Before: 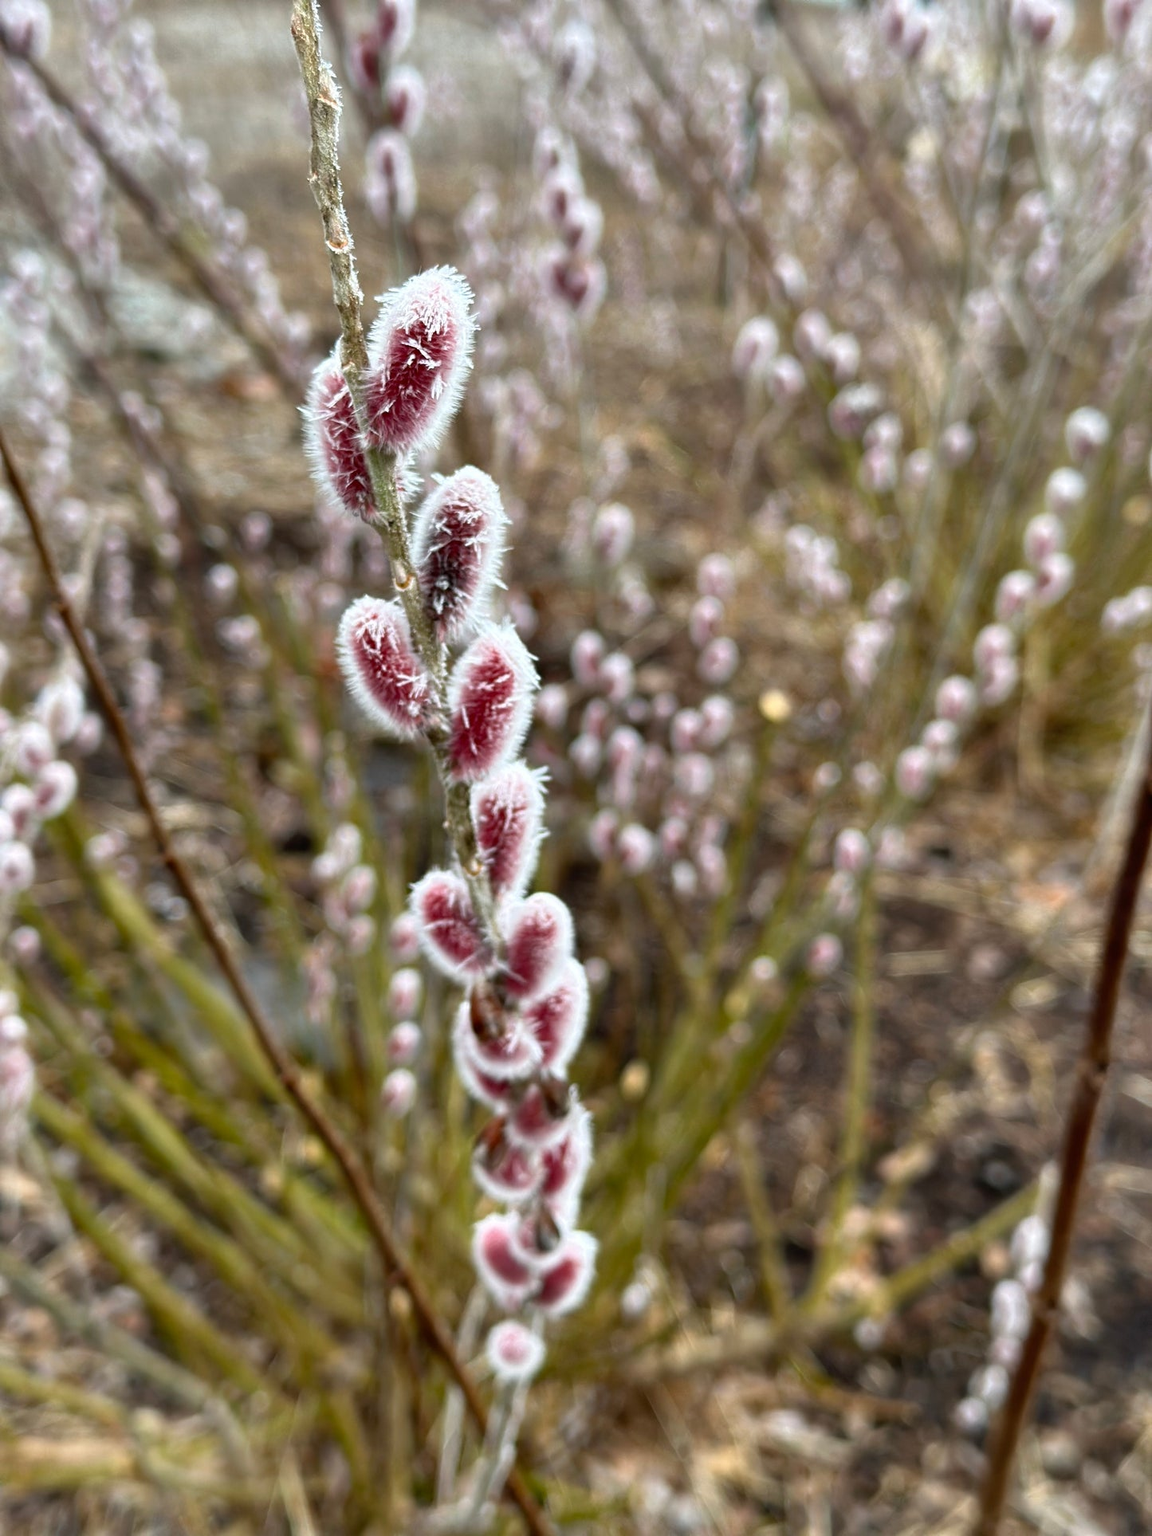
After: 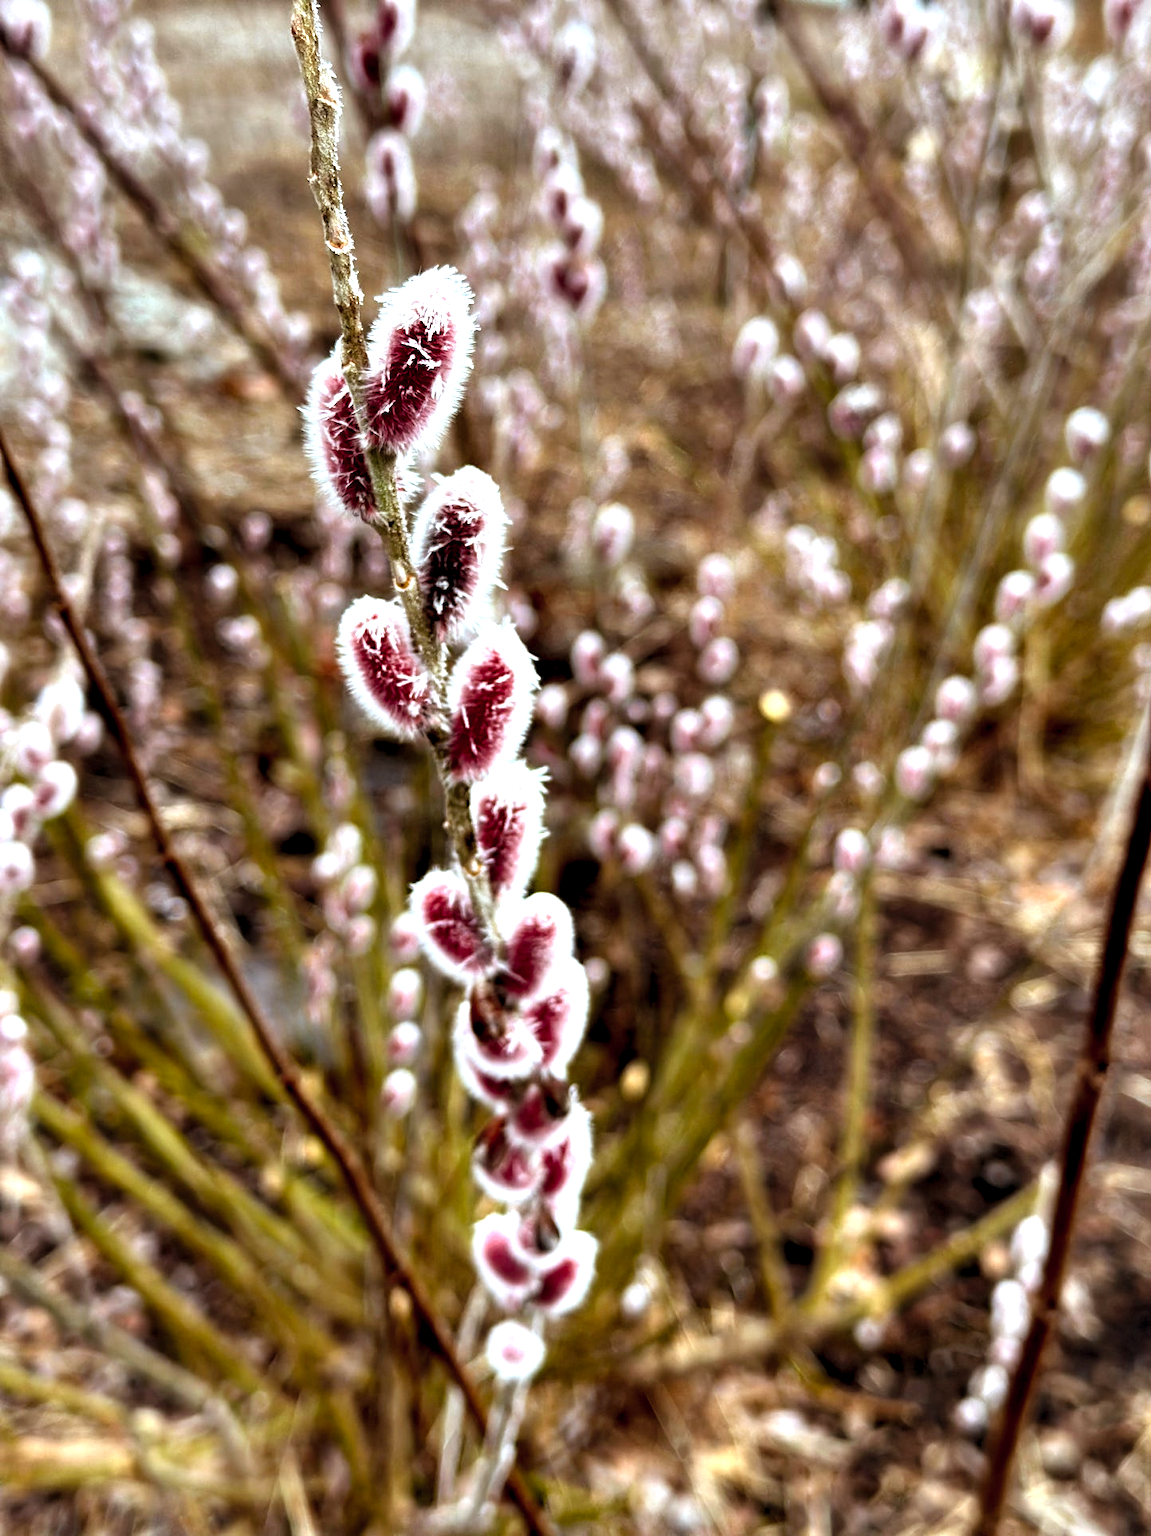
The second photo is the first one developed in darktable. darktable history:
rgb levels: mode RGB, independent channels, levels [[0, 0.5, 1], [0, 0.521, 1], [0, 0.536, 1]]
rotate and perspective: automatic cropping original format, crop left 0, crop top 0
contrast equalizer: octaves 7, y [[0.627 ×6], [0.563 ×6], [0 ×6], [0 ×6], [0 ×6]]
contrast brightness saturation: contrast 0.05, brightness 0.06, saturation 0.01
